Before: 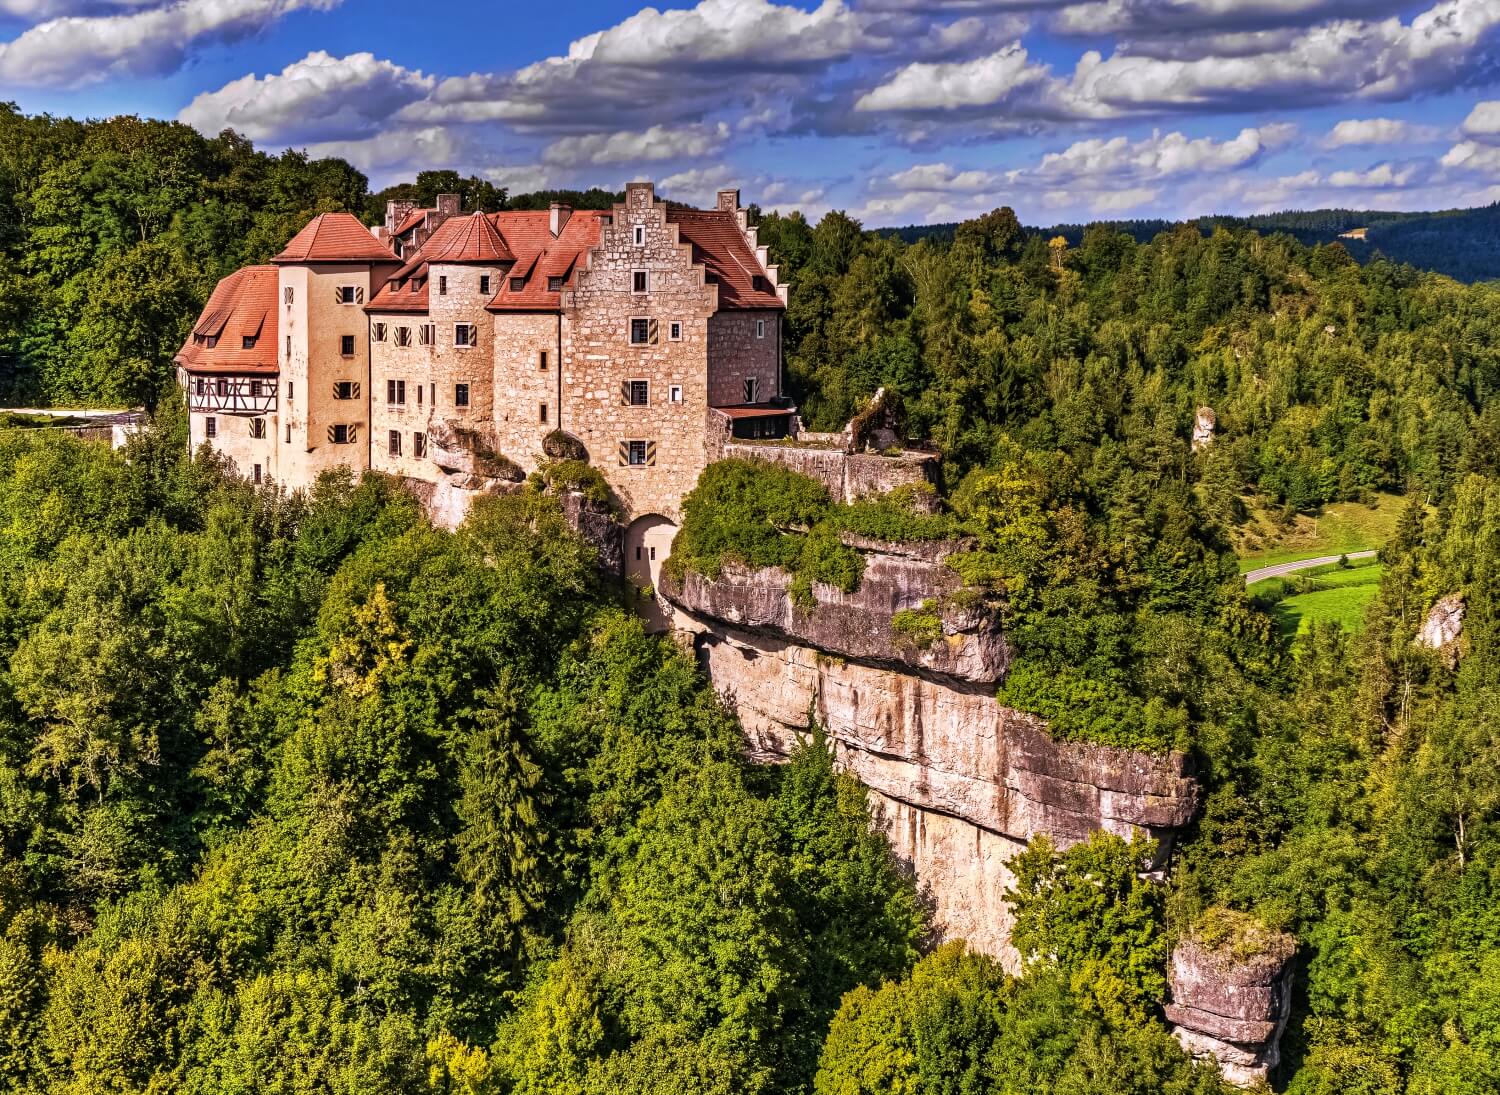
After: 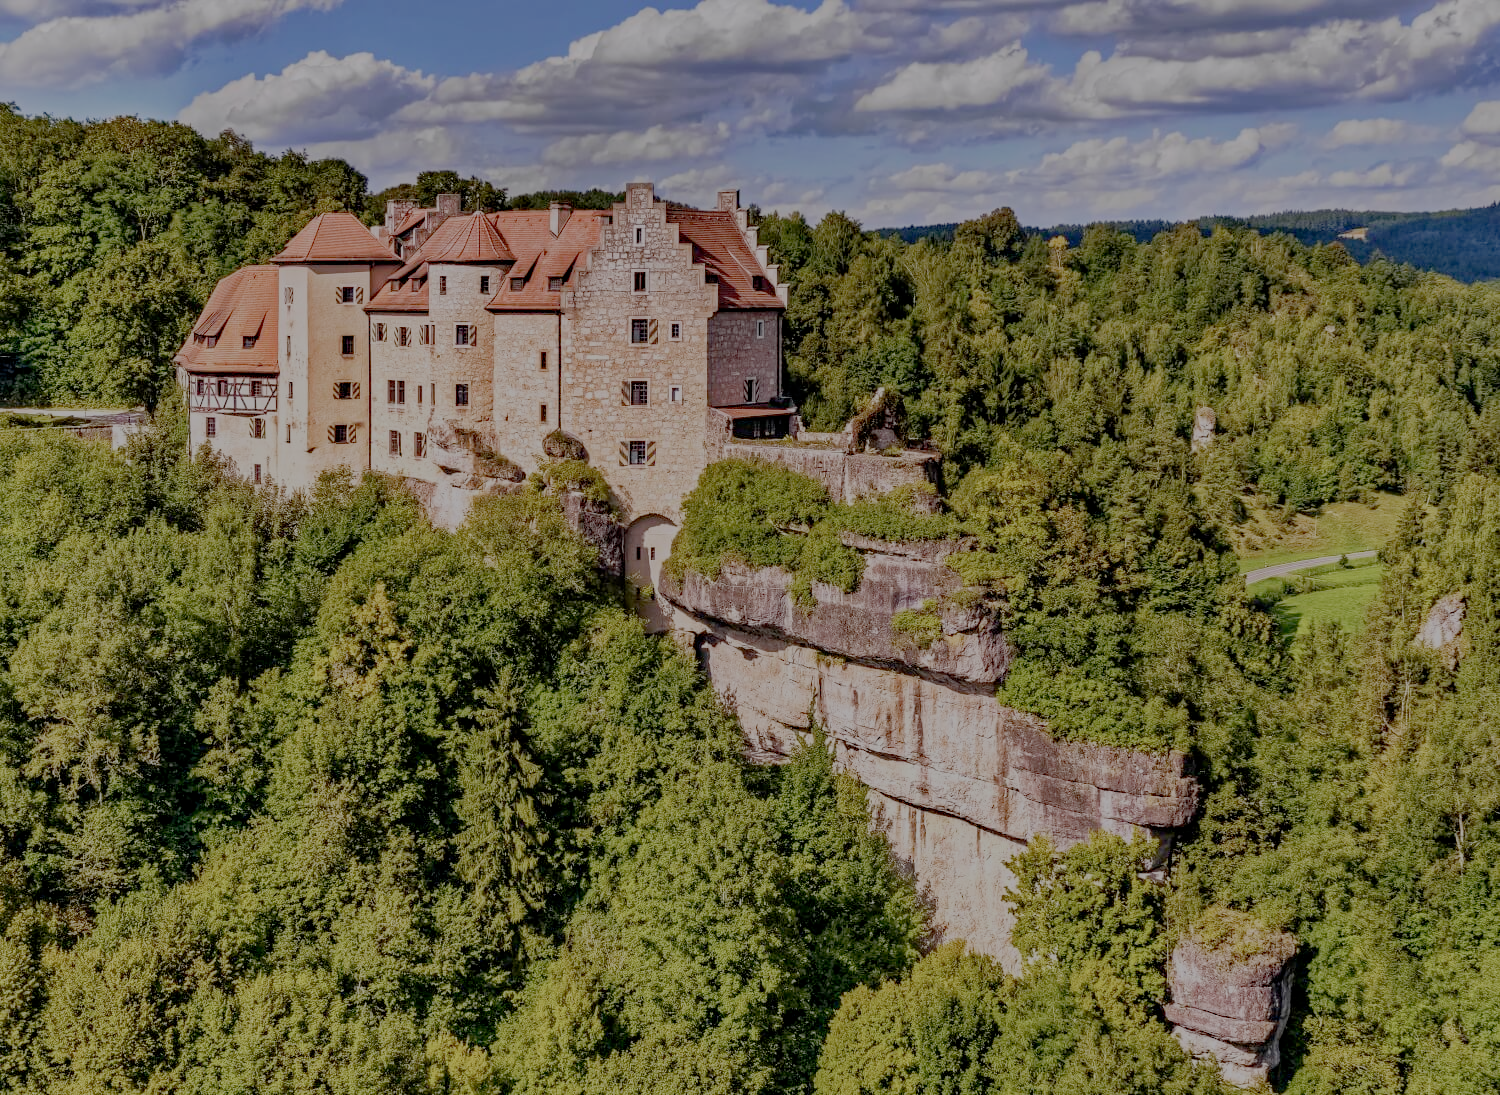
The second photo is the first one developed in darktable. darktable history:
filmic rgb: white relative exposure 8 EV, threshold 3 EV, structure ↔ texture 100%, target black luminance 0%, hardness 2.44, latitude 76.53%, contrast 0.562, shadows ↔ highlights balance 0%, preserve chrominance no, color science v4 (2020), iterations of high-quality reconstruction 10, type of noise poissonian, enable highlight reconstruction true
